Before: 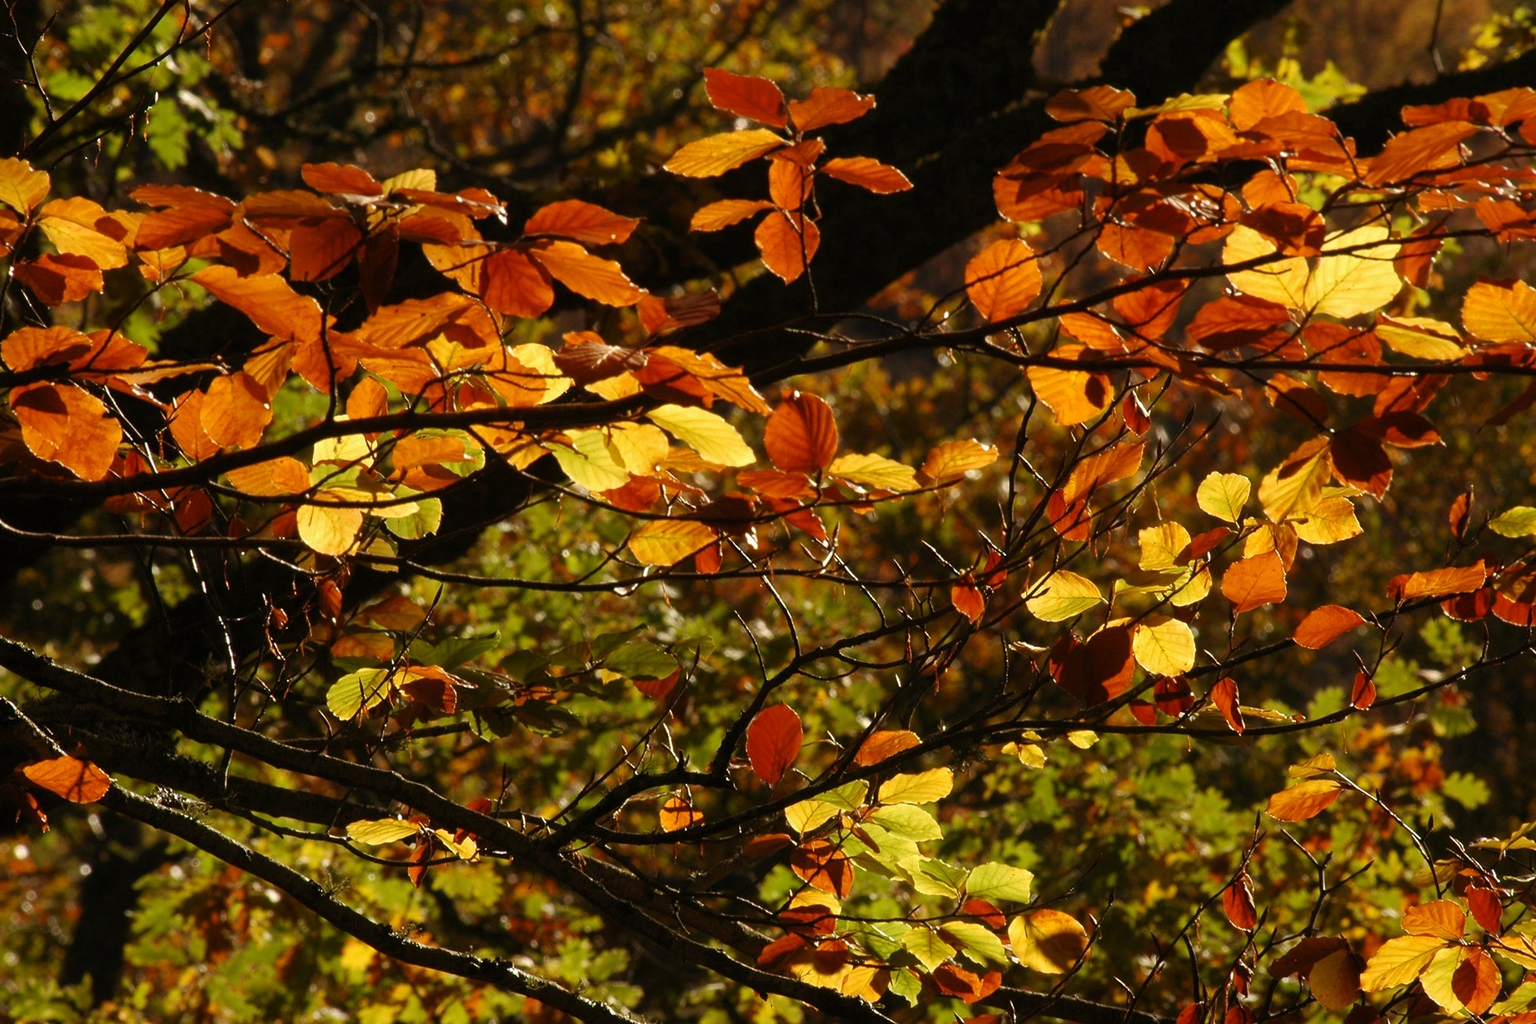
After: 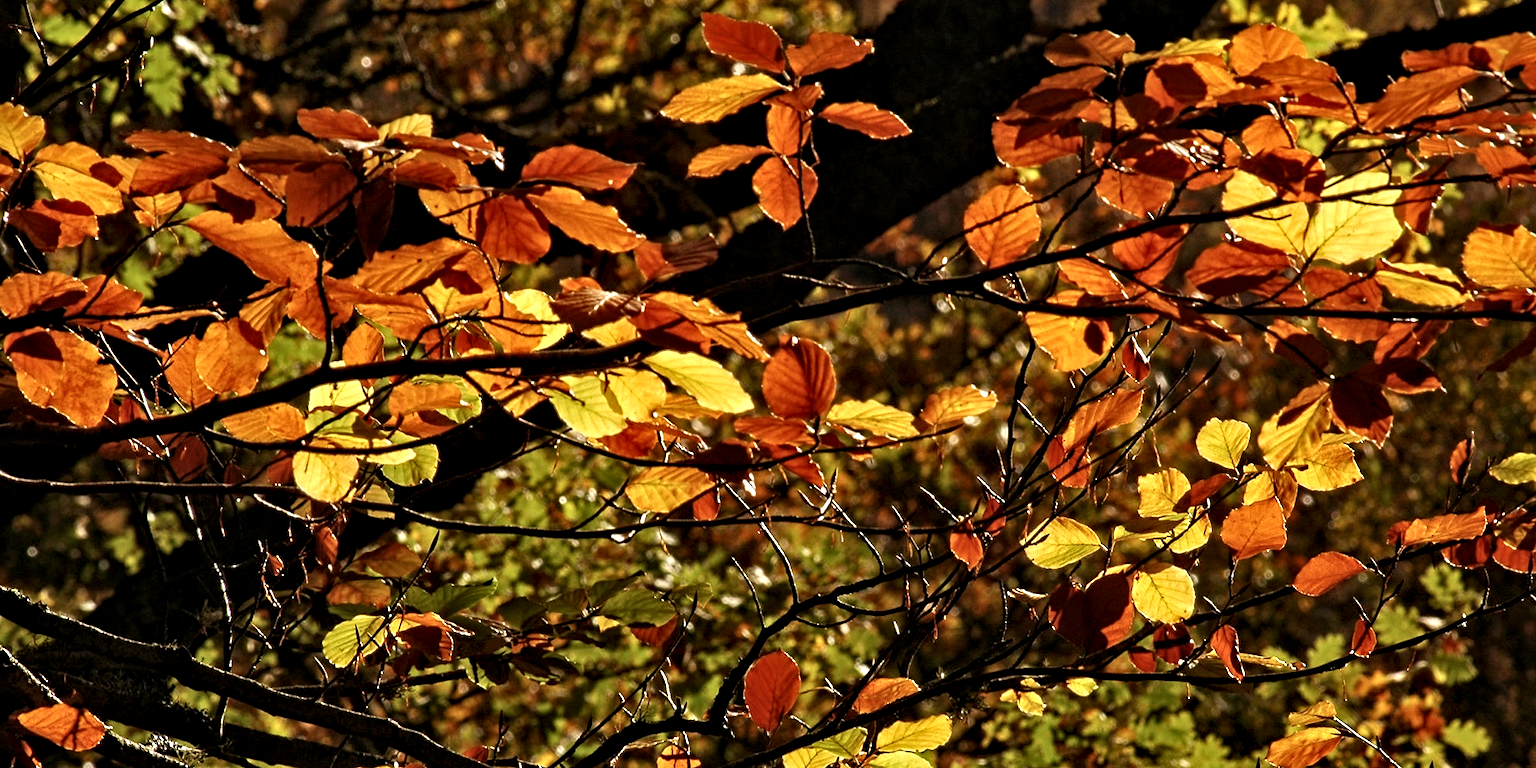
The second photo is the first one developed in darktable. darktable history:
crop: left 0.388%, top 5.474%, bottom 19.746%
contrast equalizer: y [[0.5, 0.542, 0.583, 0.625, 0.667, 0.708], [0.5 ×6], [0.5 ×6], [0 ×6], [0 ×6]]
